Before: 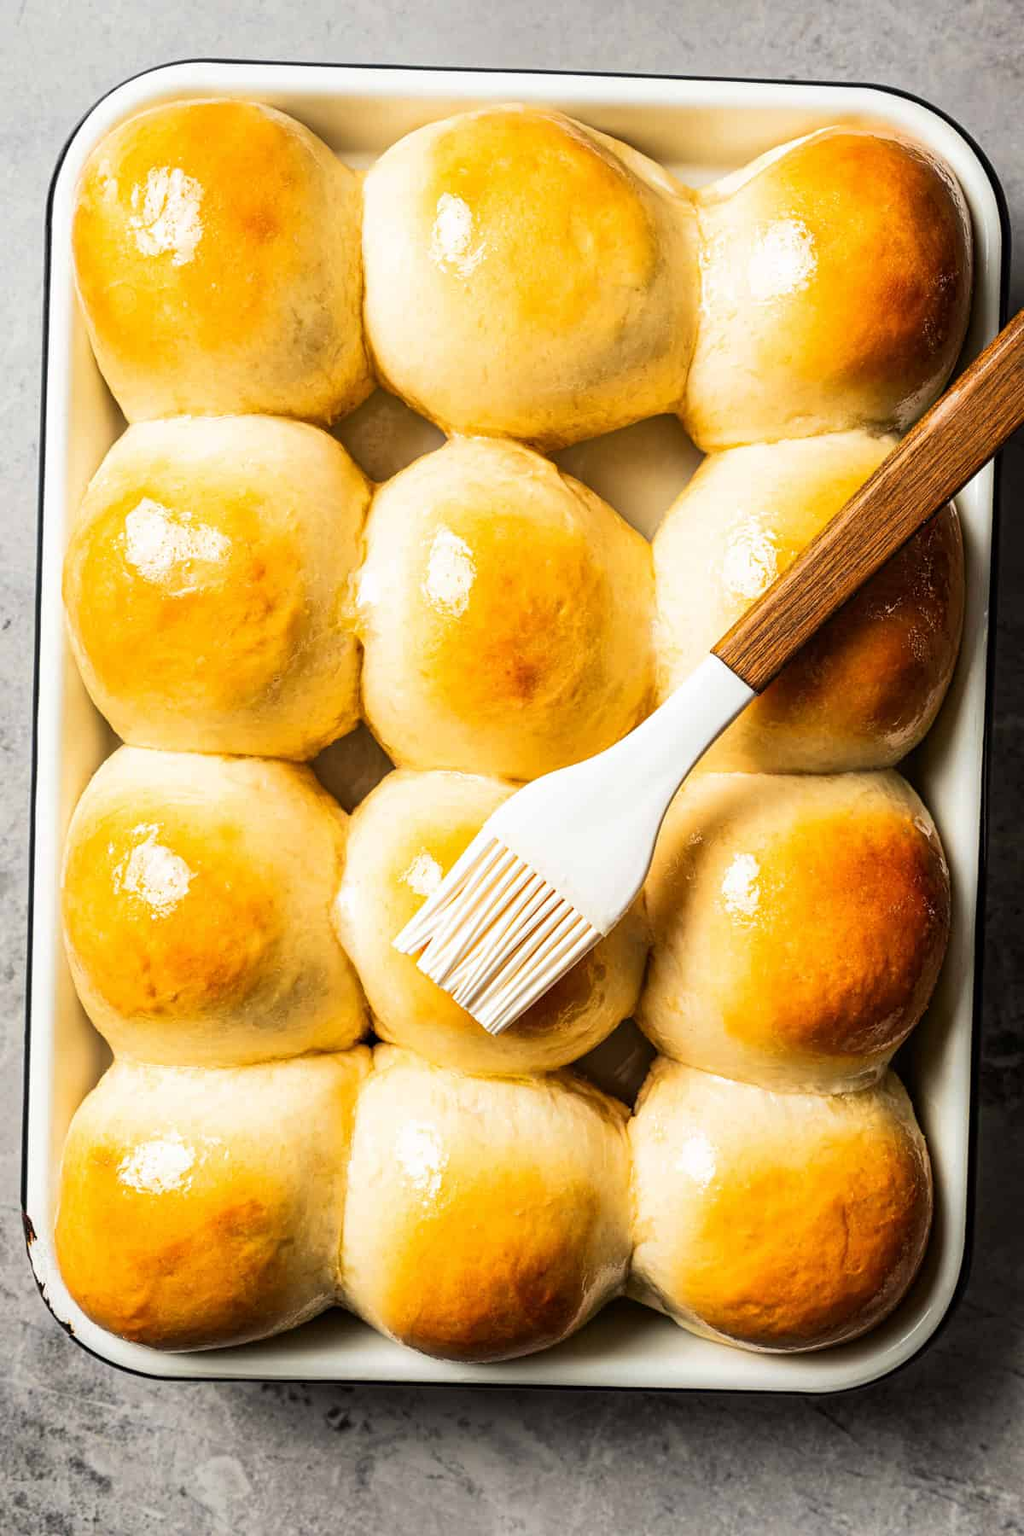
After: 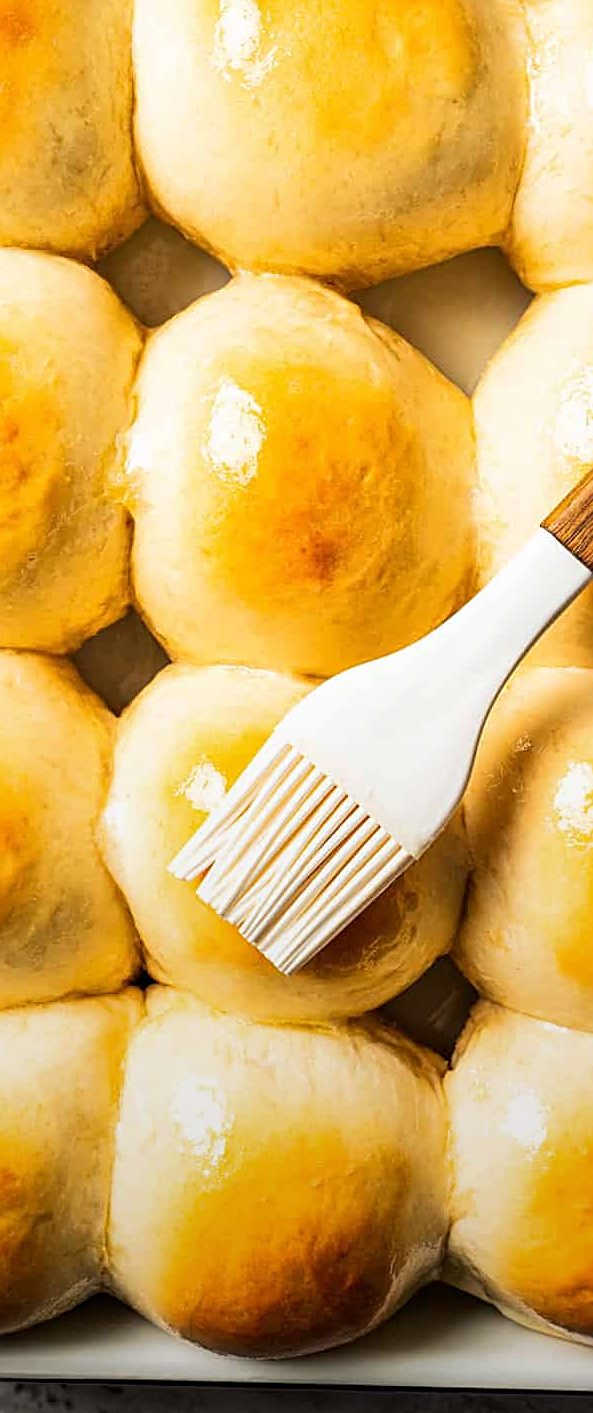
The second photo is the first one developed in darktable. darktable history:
crop and rotate: angle 0.02°, left 24.353%, top 13.219%, right 26.156%, bottom 8.224%
graduated density: rotation -180°, offset 24.95
sharpen: on, module defaults
